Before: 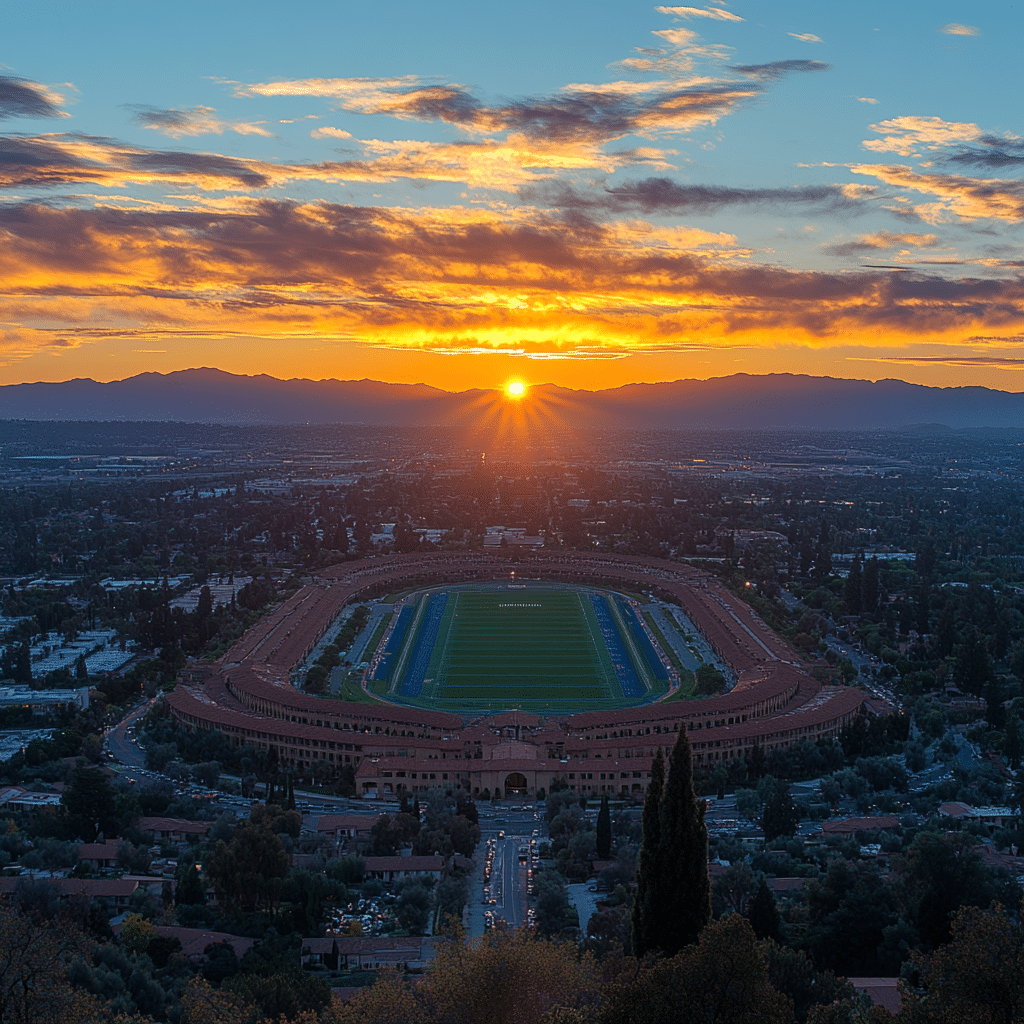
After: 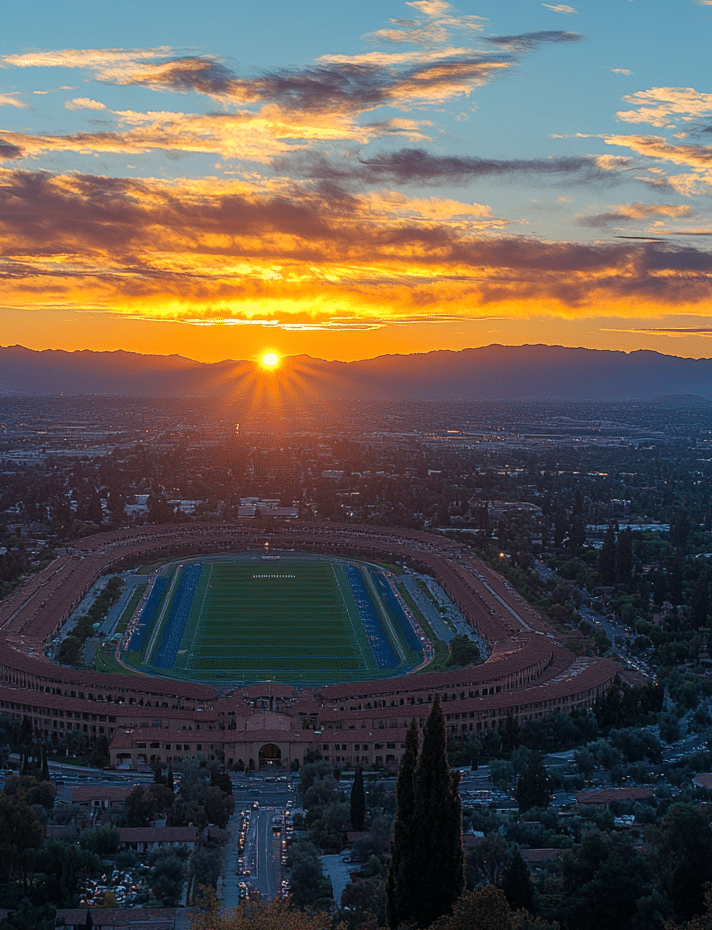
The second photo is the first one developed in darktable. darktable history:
exposure: compensate exposure bias true, compensate highlight preservation false
crop and rotate: left 24.034%, top 2.838%, right 6.406%, bottom 6.299%
